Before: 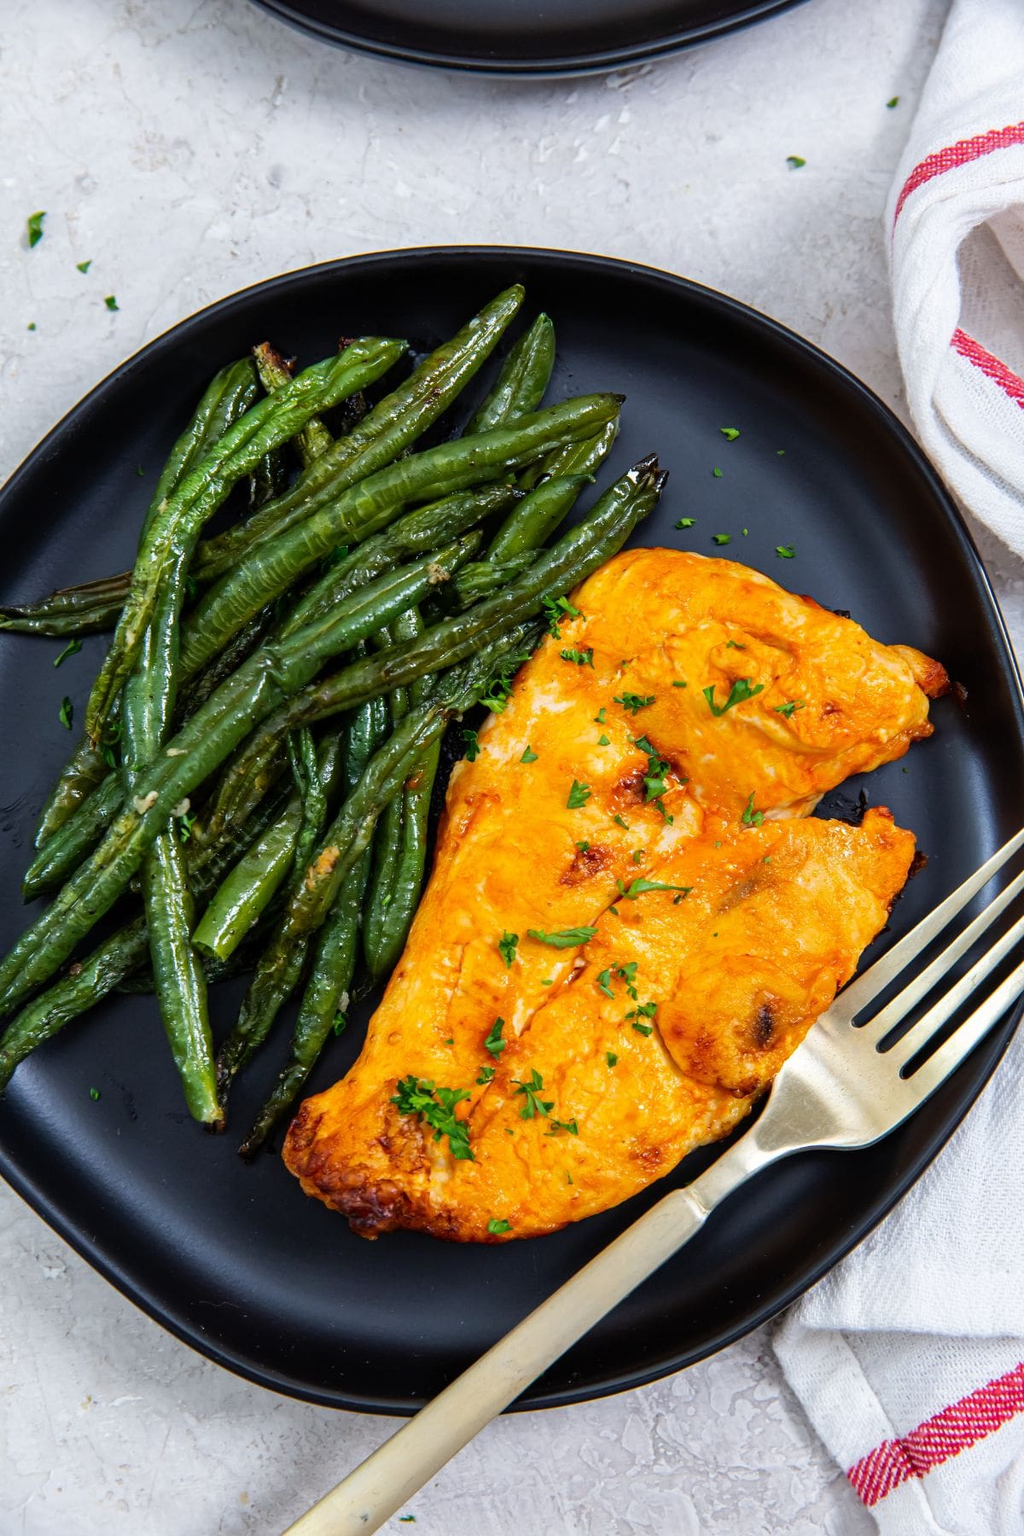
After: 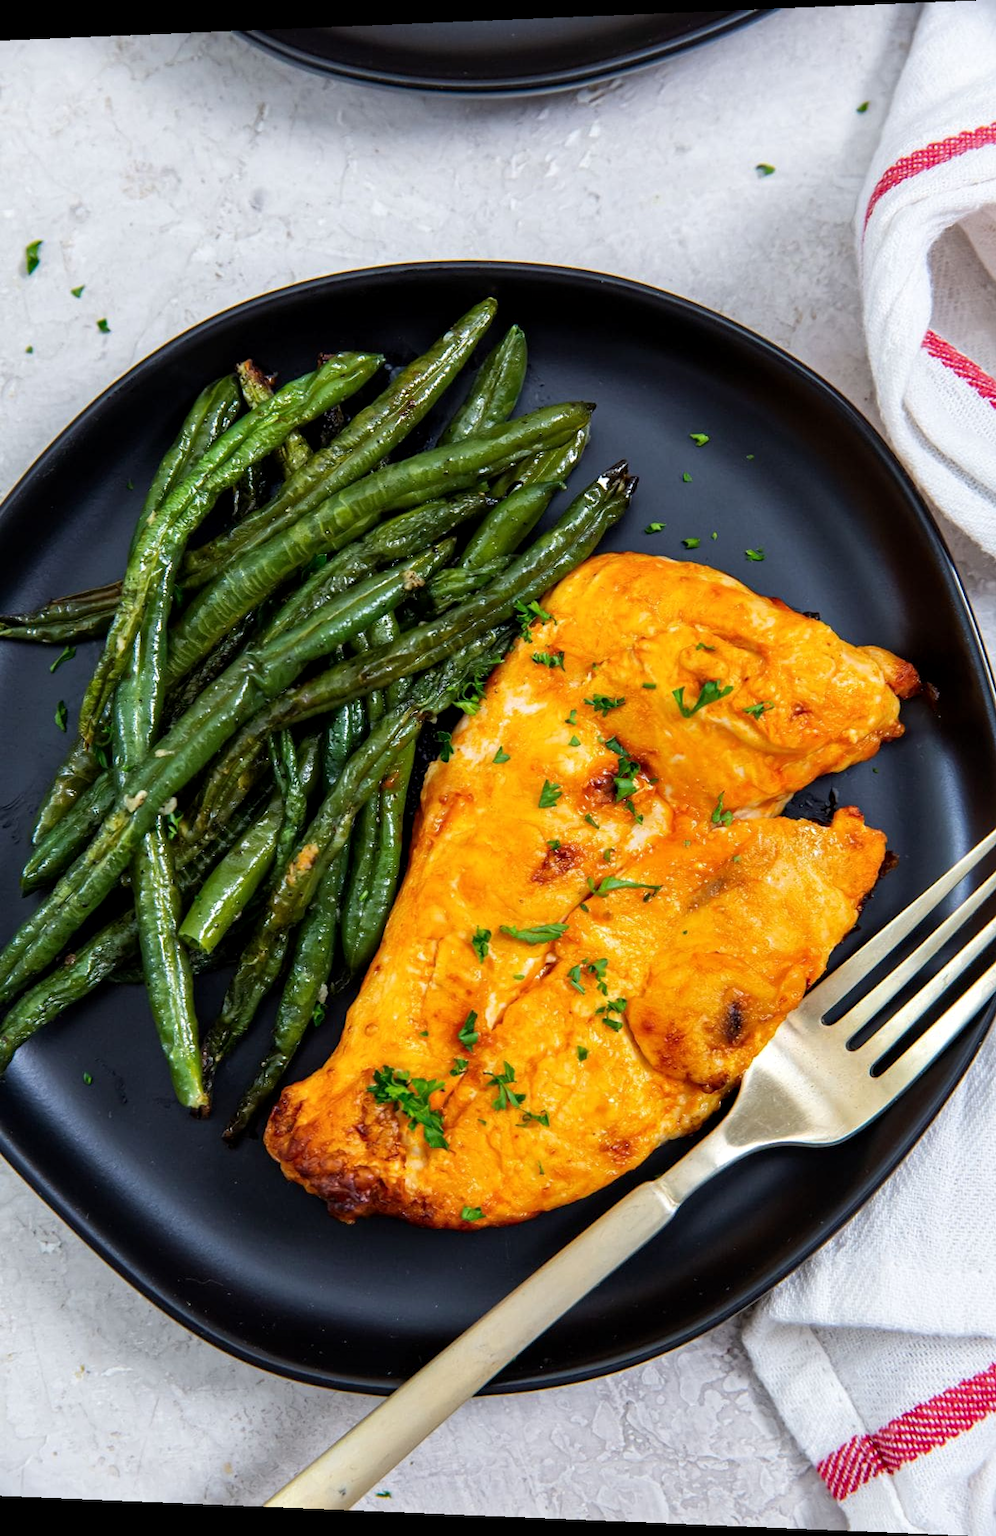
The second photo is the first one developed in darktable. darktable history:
rotate and perspective: lens shift (horizontal) -0.055, automatic cropping off
contrast equalizer: octaves 7, y [[0.515 ×6], [0.507 ×6], [0.425 ×6], [0 ×6], [0 ×6]]
